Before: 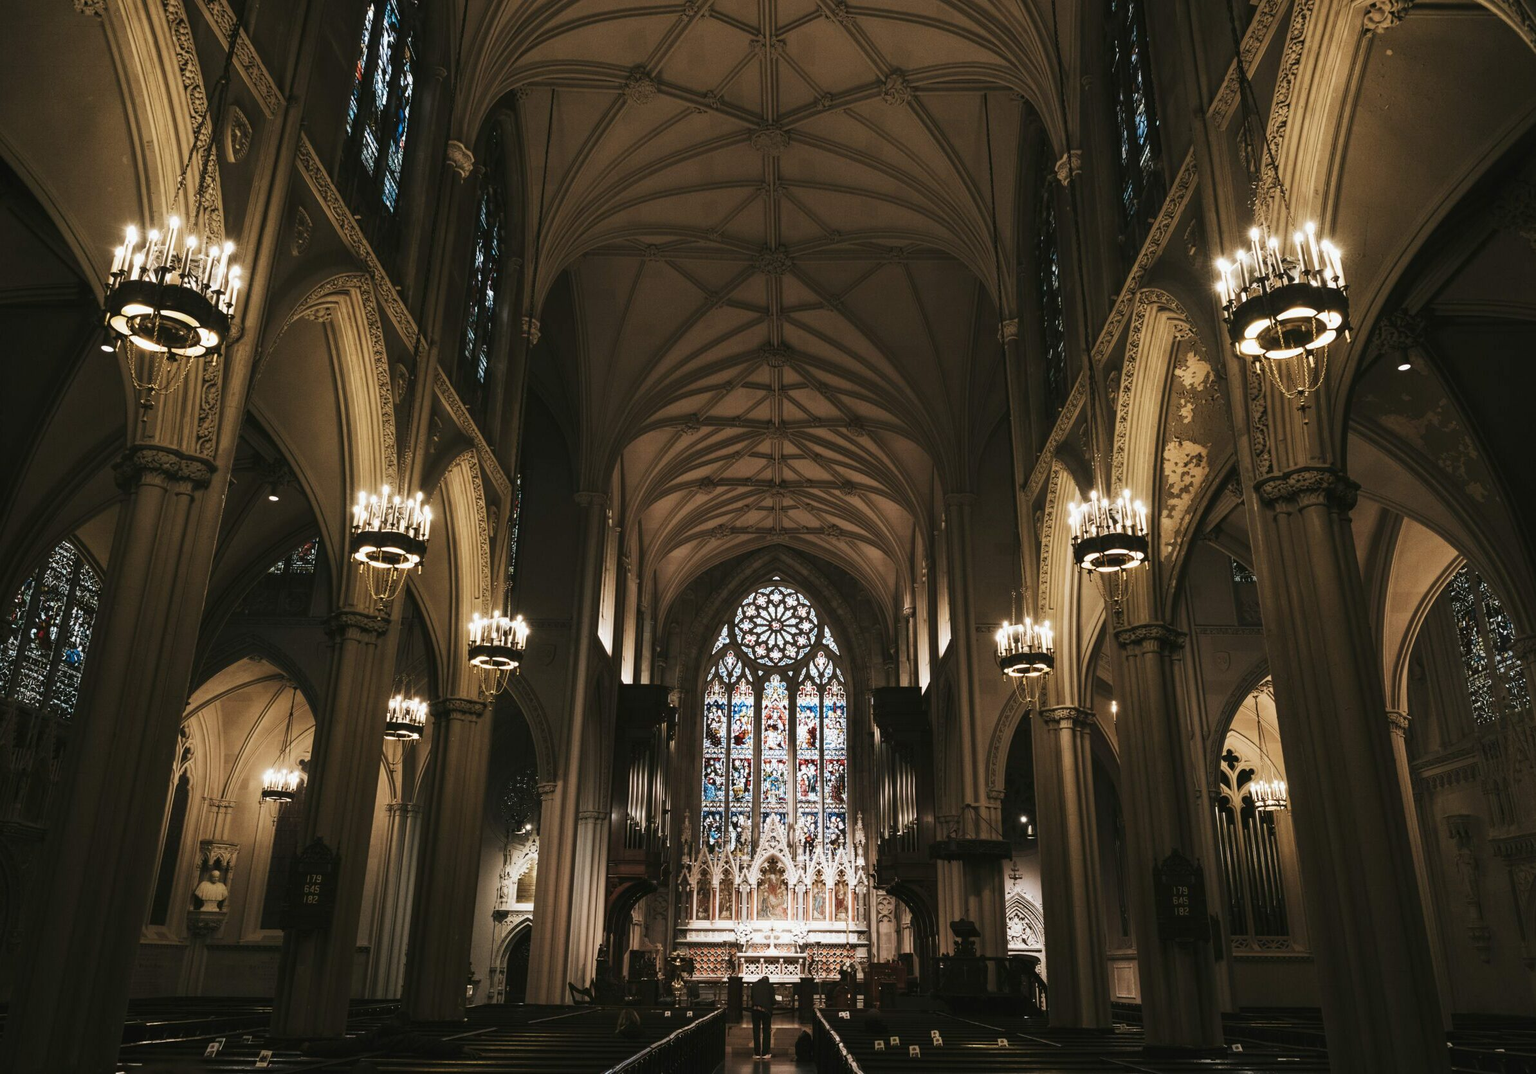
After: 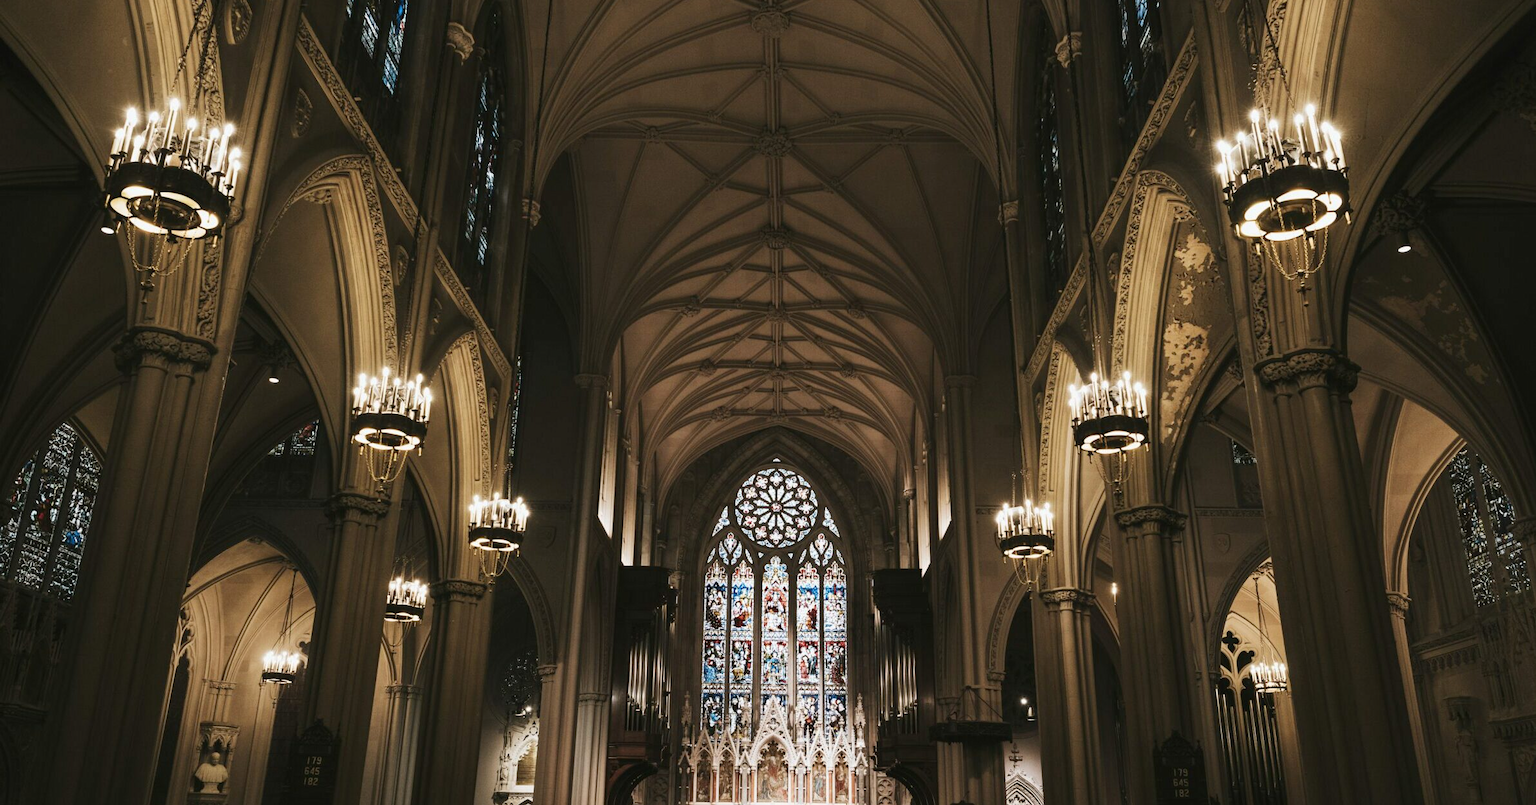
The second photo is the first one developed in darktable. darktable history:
crop: top 11.038%, bottom 13.962%
levels: levels [0, 0.498, 1]
